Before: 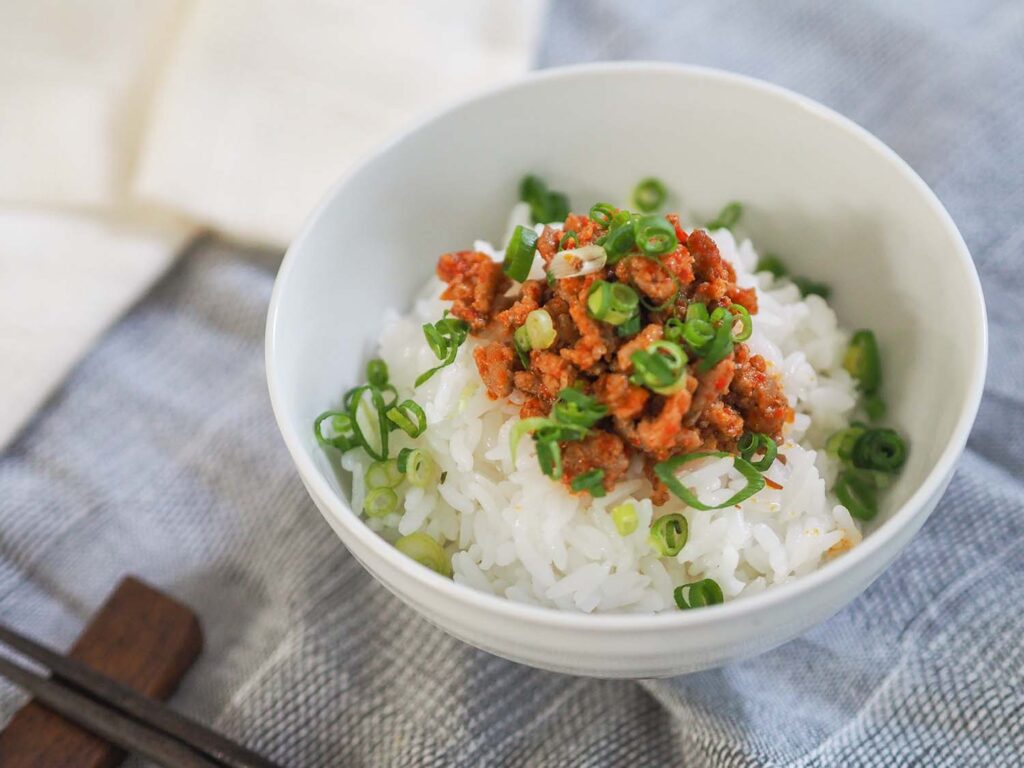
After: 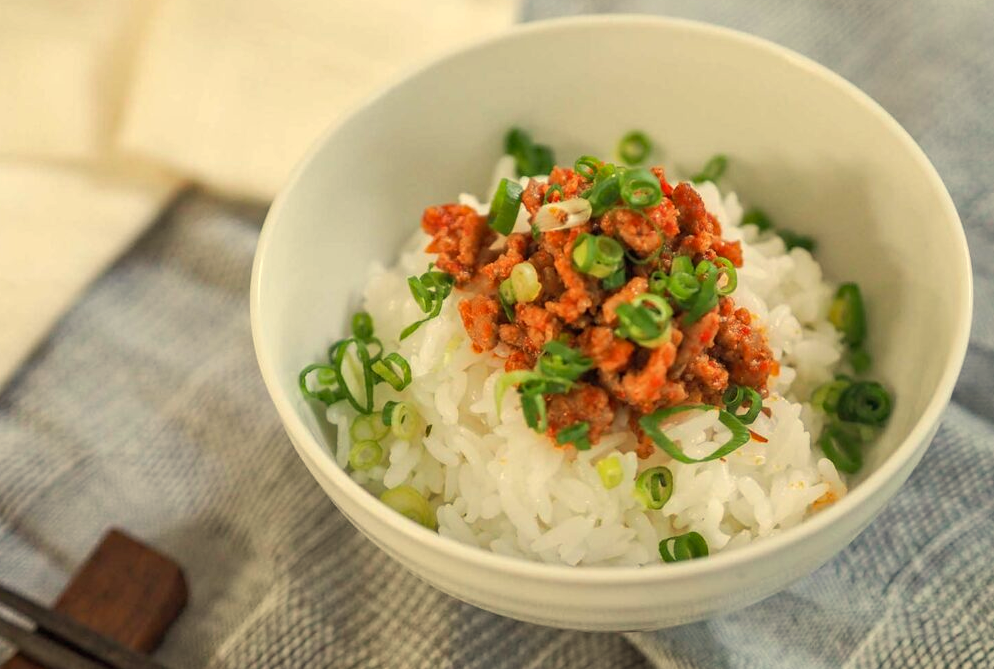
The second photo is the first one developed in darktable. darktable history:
haze removal: compatibility mode true, adaptive false
white balance: red 1.08, blue 0.791
crop: left 1.507%, top 6.147%, right 1.379%, bottom 6.637%
